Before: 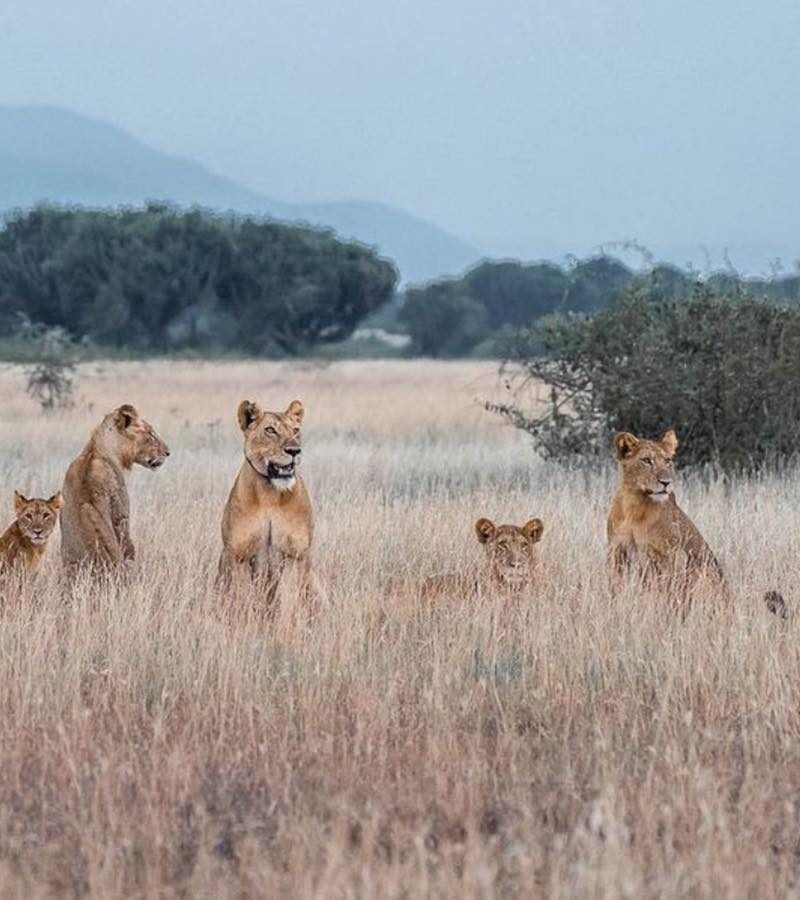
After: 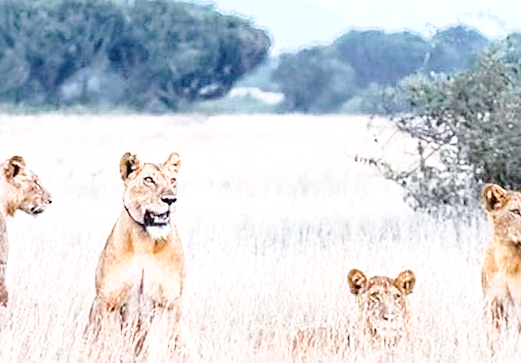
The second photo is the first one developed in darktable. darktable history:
white balance: red 0.984, blue 1.059
base curve: curves: ch0 [(0, 0) (0.028, 0.03) (0.121, 0.232) (0.46, 0.748) (0.859, 0.968) (1, 1)], preserve colors none
exposure: exposure 0.935 EV, compensate highlight preservation false
crop: left 7.036%, top 18.398%, right 14.379%, bottom 40.043%
rotate and perspective: rotation 0.72°, lens shift (vertical) -0.352, lens shift (horizontal) -0.051, crop left 0.152, crop right 0.859, crop top 0.019, crop bottom 0.964
sharpen: radius 1.559, amount 0.373, threshold 1.271
